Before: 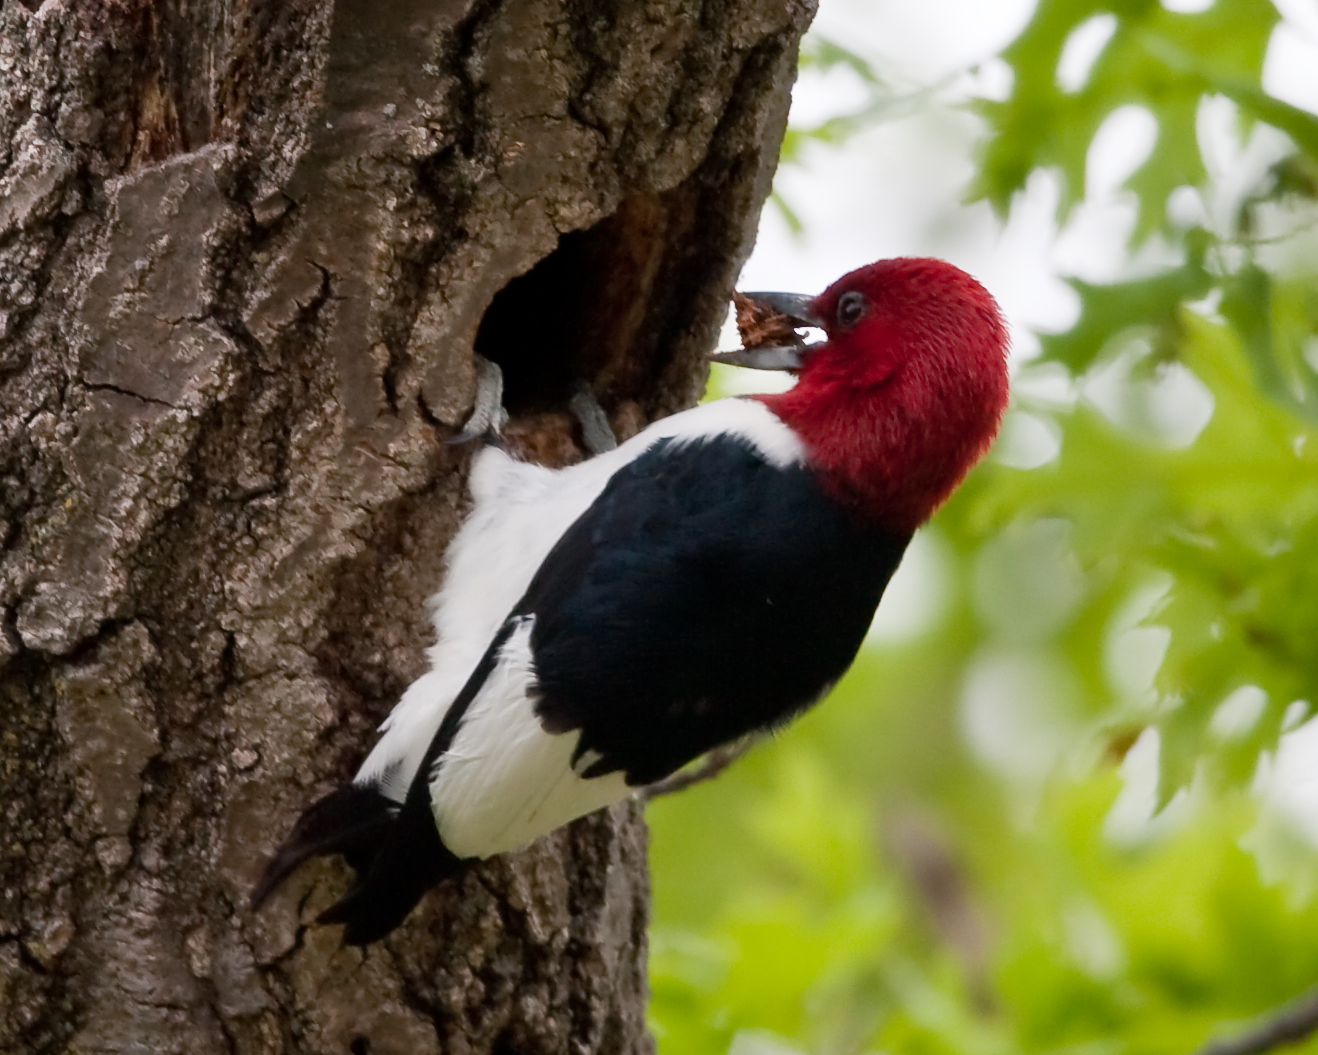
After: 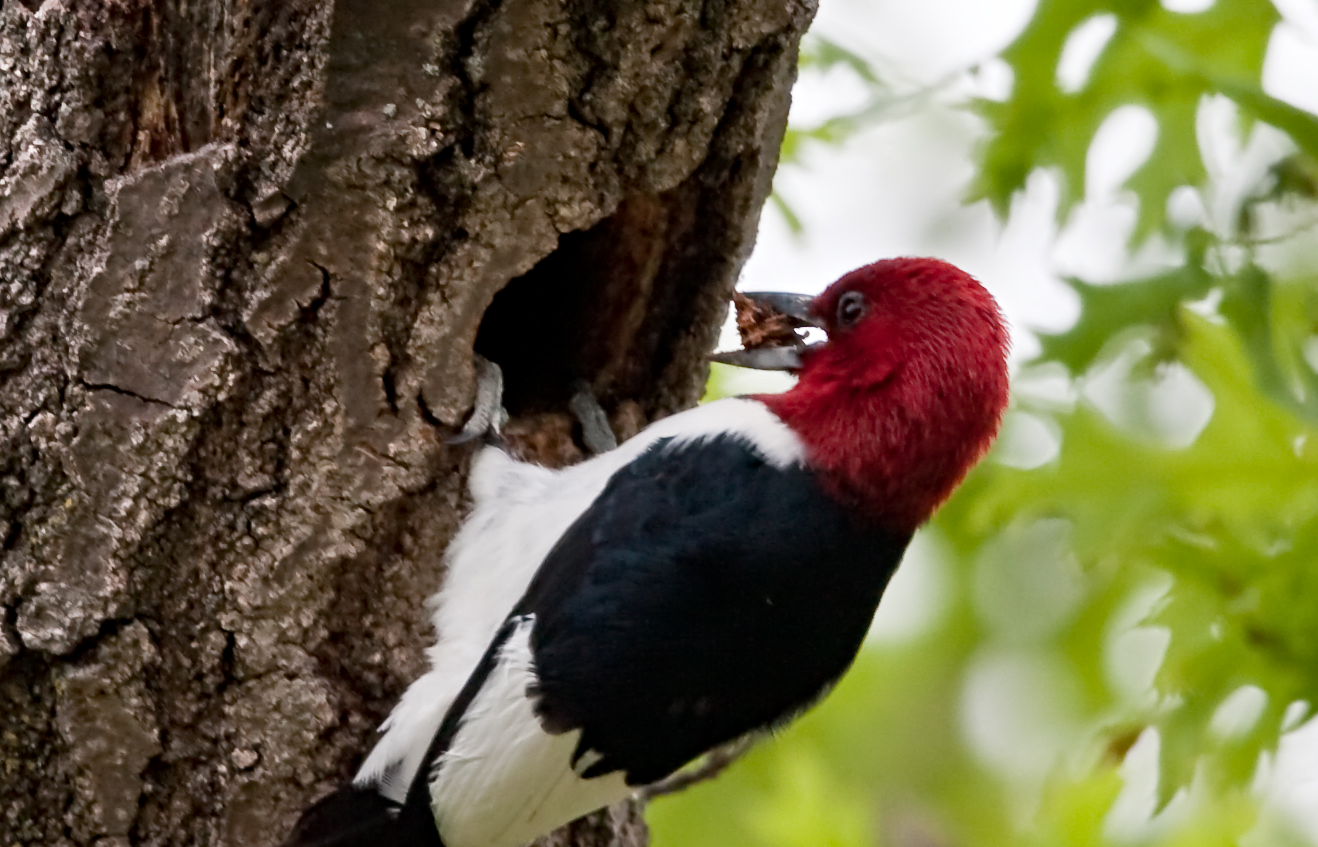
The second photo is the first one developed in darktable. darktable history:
crop: bottom 19.644%
contrast equalizer: y [[0.5, 0.5, 0.501, 0.63, 0.504, 0.5], [0.5 ×6], [0.5 ×6], [0 ×6], [0 ×6]]
